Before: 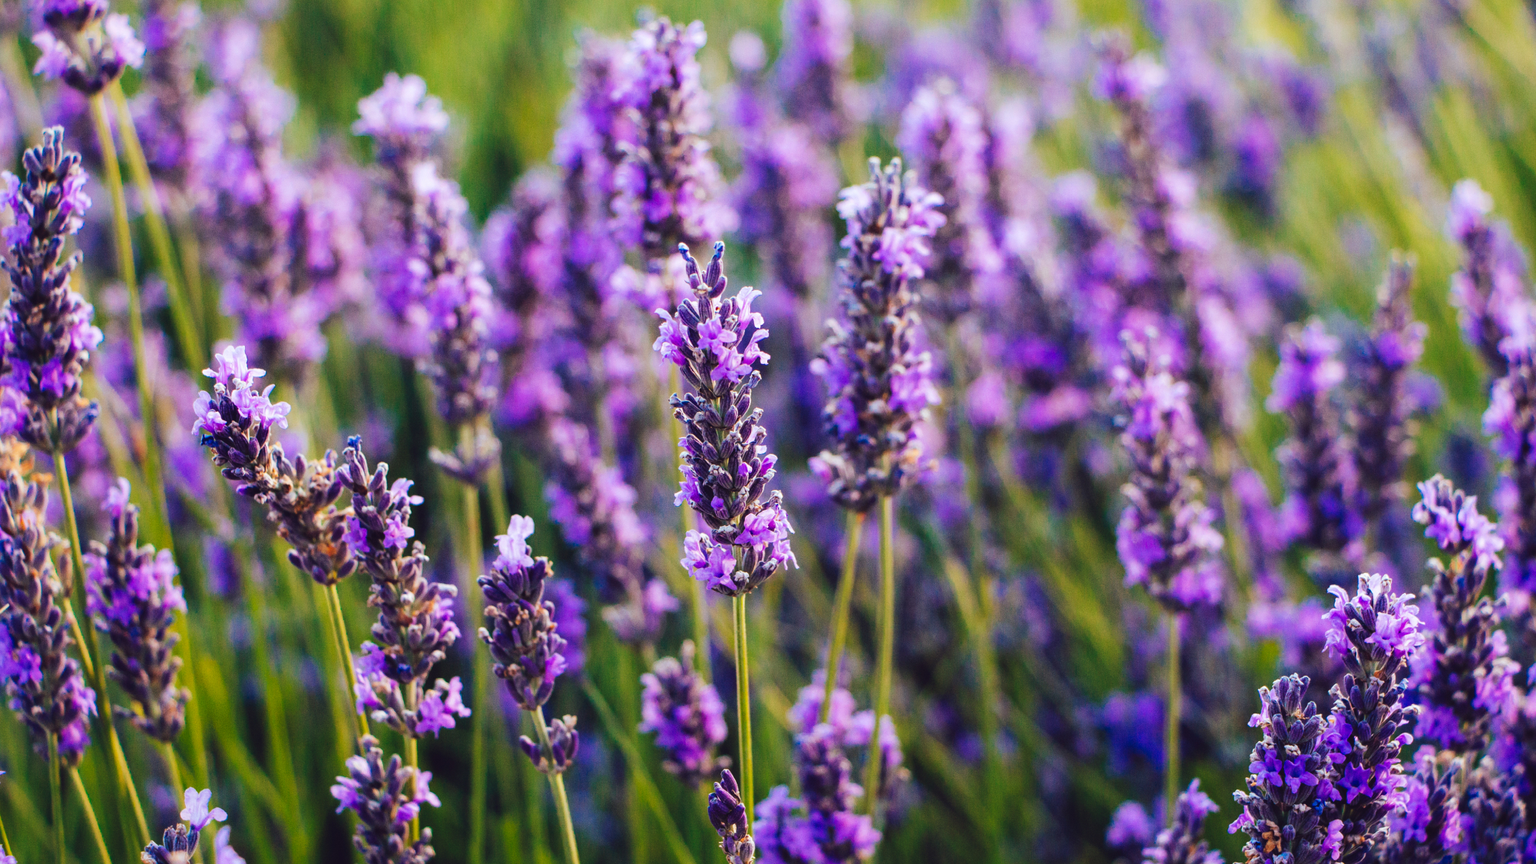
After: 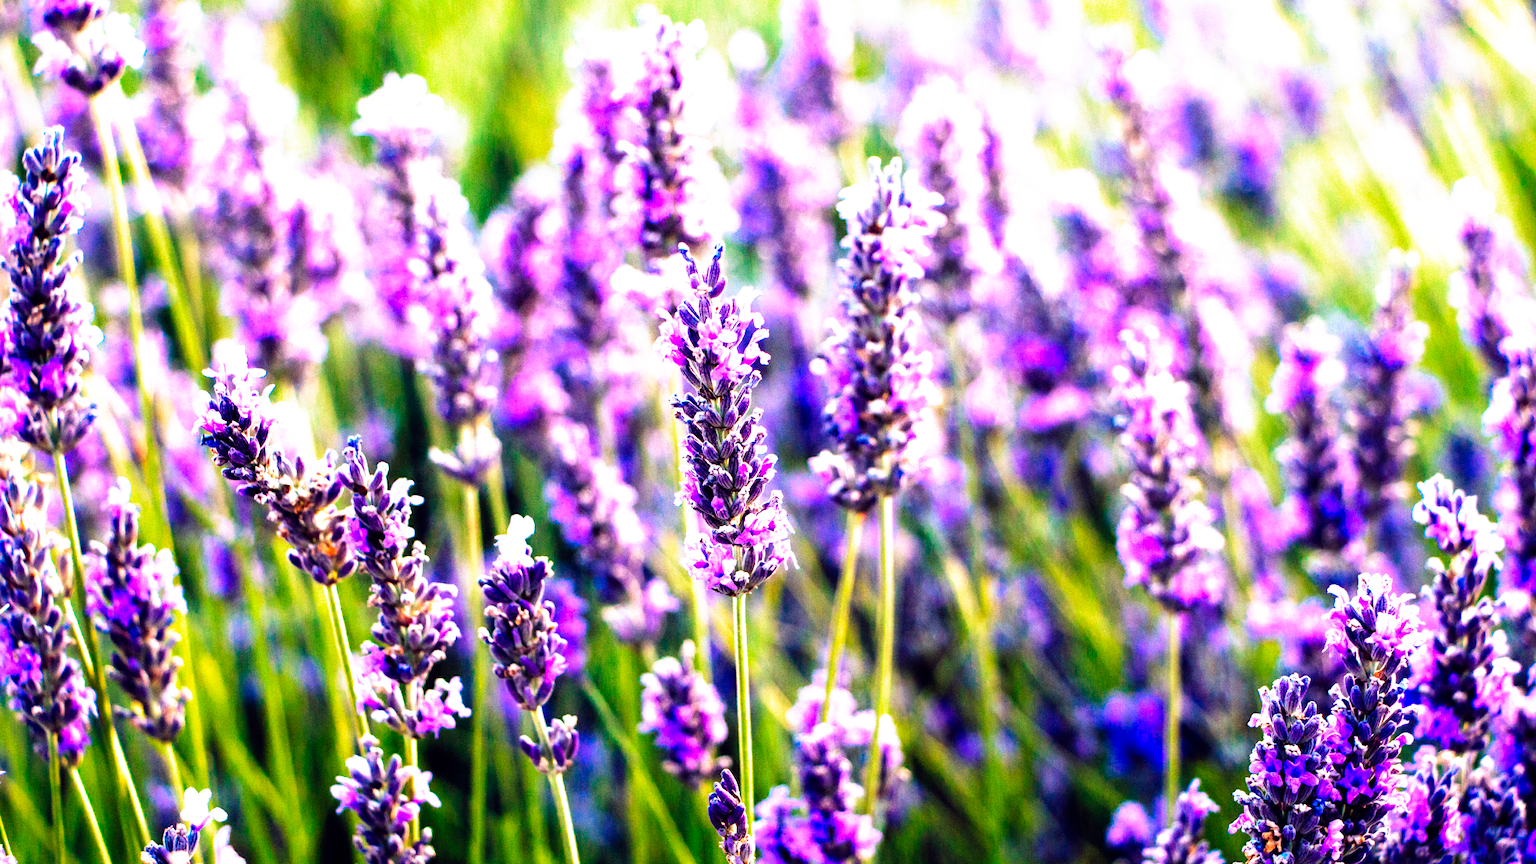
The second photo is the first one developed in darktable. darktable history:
filmic rgb: black relative exposure -5.5 EV, white relative exposure 2.5 EV, threshold 3 EV, target black luminance 0%, hardness 4.51, latitude 67.35%, contrast 1.453, shadows ↔ highlights balance -3.52%, preserve chrominance no, color science v4 (2020), contrast in shadows soft, enable highlight reconstruction true
exposure: black level correction 0, exposure 1.2 EV, compensate highlight preservation false
